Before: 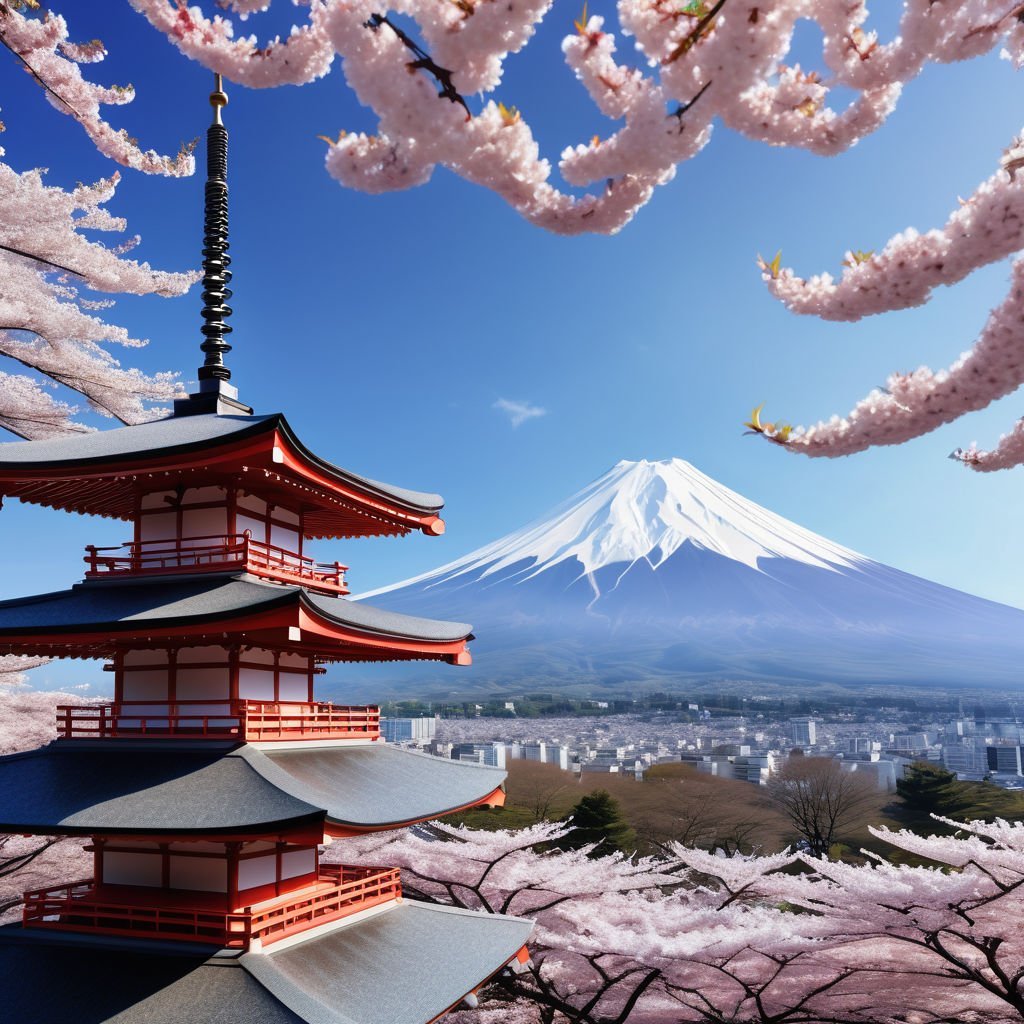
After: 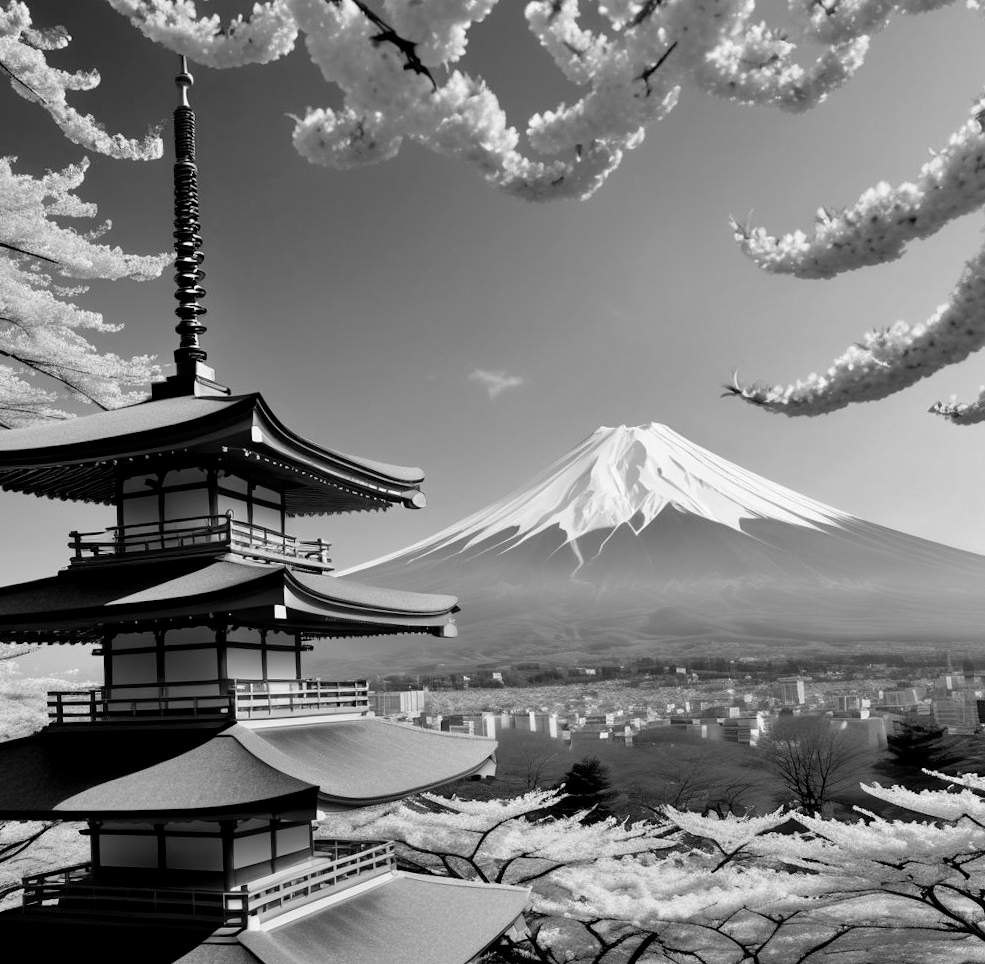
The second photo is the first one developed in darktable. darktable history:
rotate and perspective: rotation -2.12°, lens shift (vertical) 0.009, lens shift (horizontal) -0.008, automatic cropping original format, crop left 0.036, crop right 0.964, crop top 0.05, crop bottom 0.959
shadows and highlights: low approximation 0.01, soften with gaussian
color balance rgb: shadows lift › chroma 1%, shadows lift › hue 240.84°, highlights gain › chroma 2%, highlights gain › hue 73.2°, global offset › luminance -0.5%, perceptual saturation grading › global saturation 20%, perceptual saturation grading › highlights -25%, perceptual saturation grading › shadows 50%, global vibrance 25.26%
monochrome: a -3.63, b -0.465
